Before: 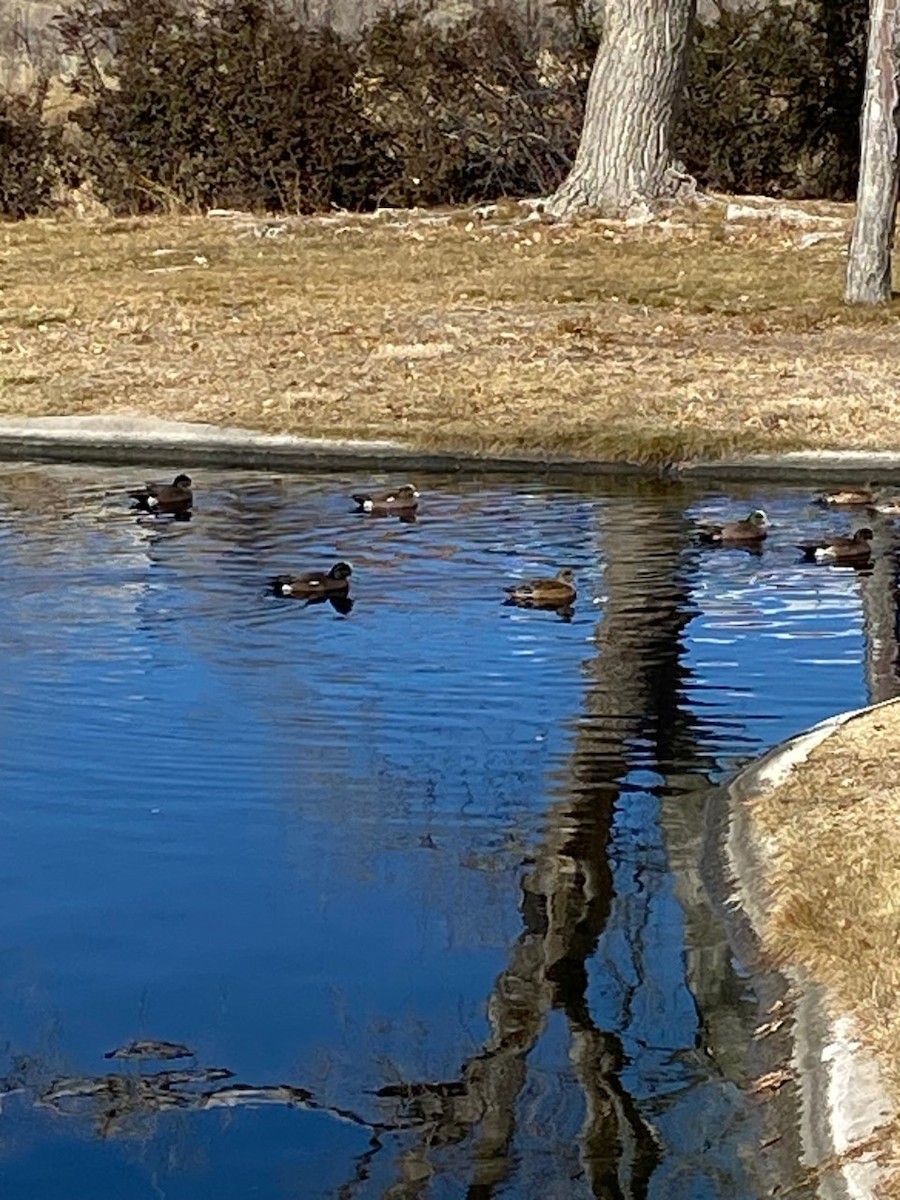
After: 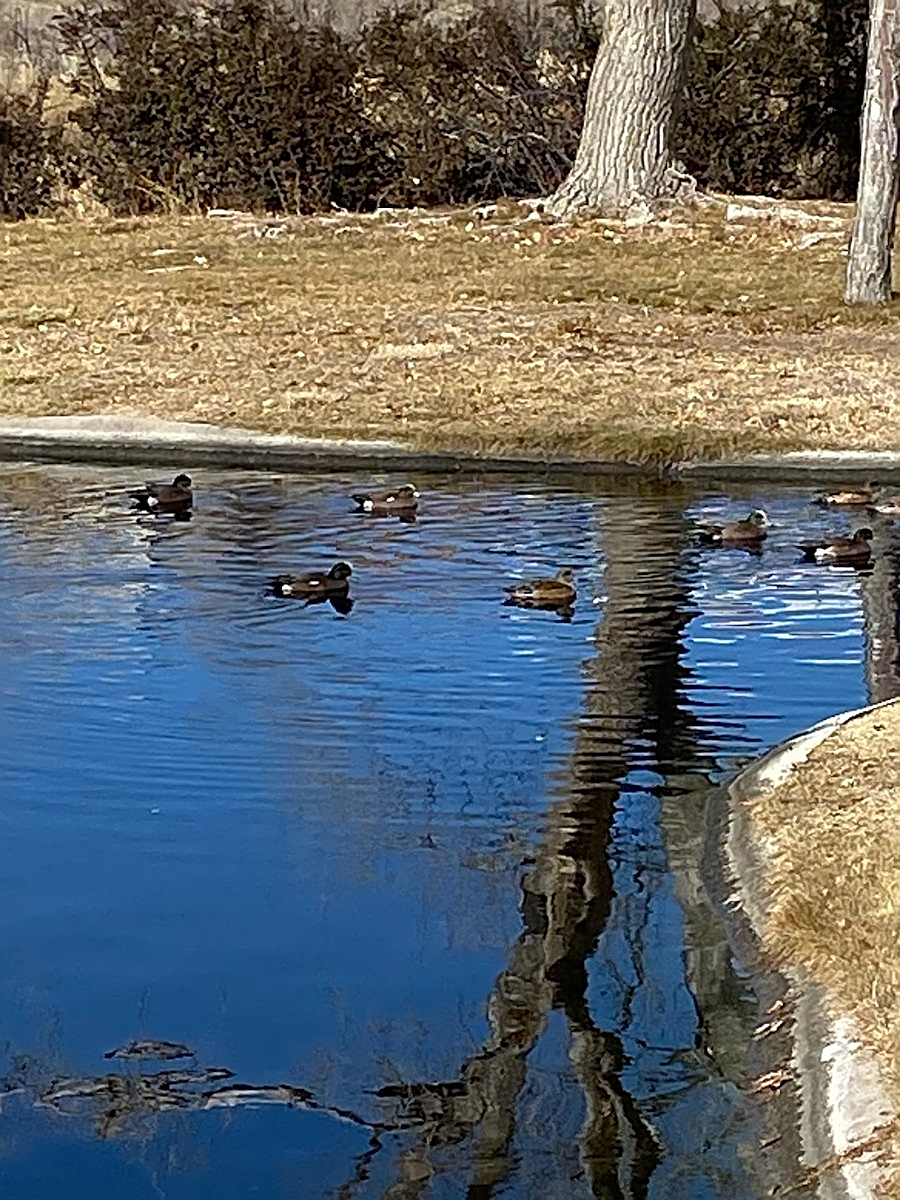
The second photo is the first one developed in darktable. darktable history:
sharpen: amount 0.737
